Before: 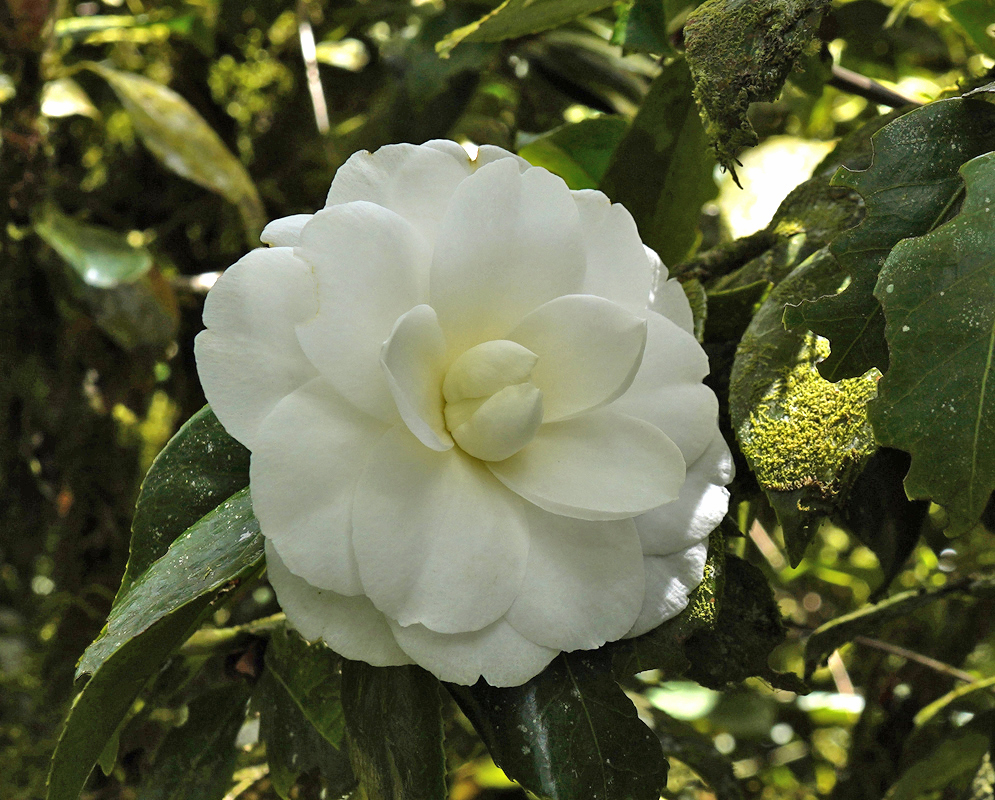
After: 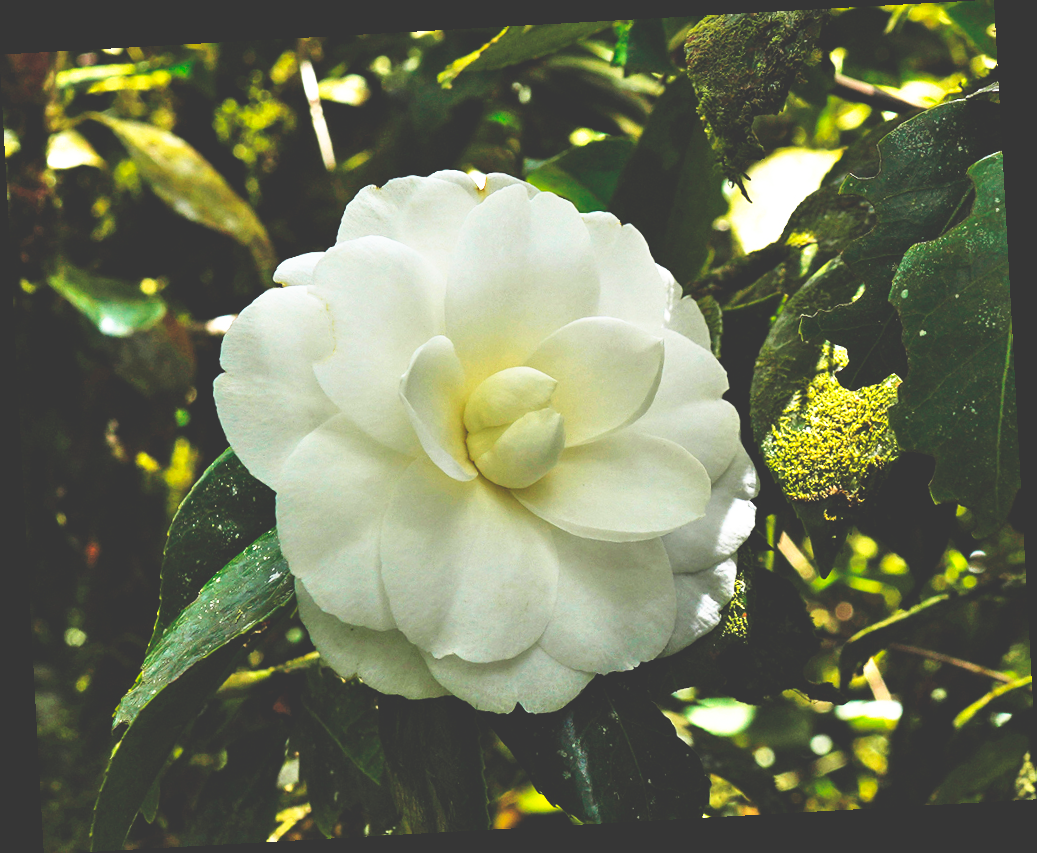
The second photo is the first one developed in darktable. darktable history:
base curve: curves: ch0 [(0, 0.036) (0.007, 0.037) (0.604, 0.887) (1, 1)], preserve colors none
rotate and perspective: rotation -3.18°, automatic cropping off
